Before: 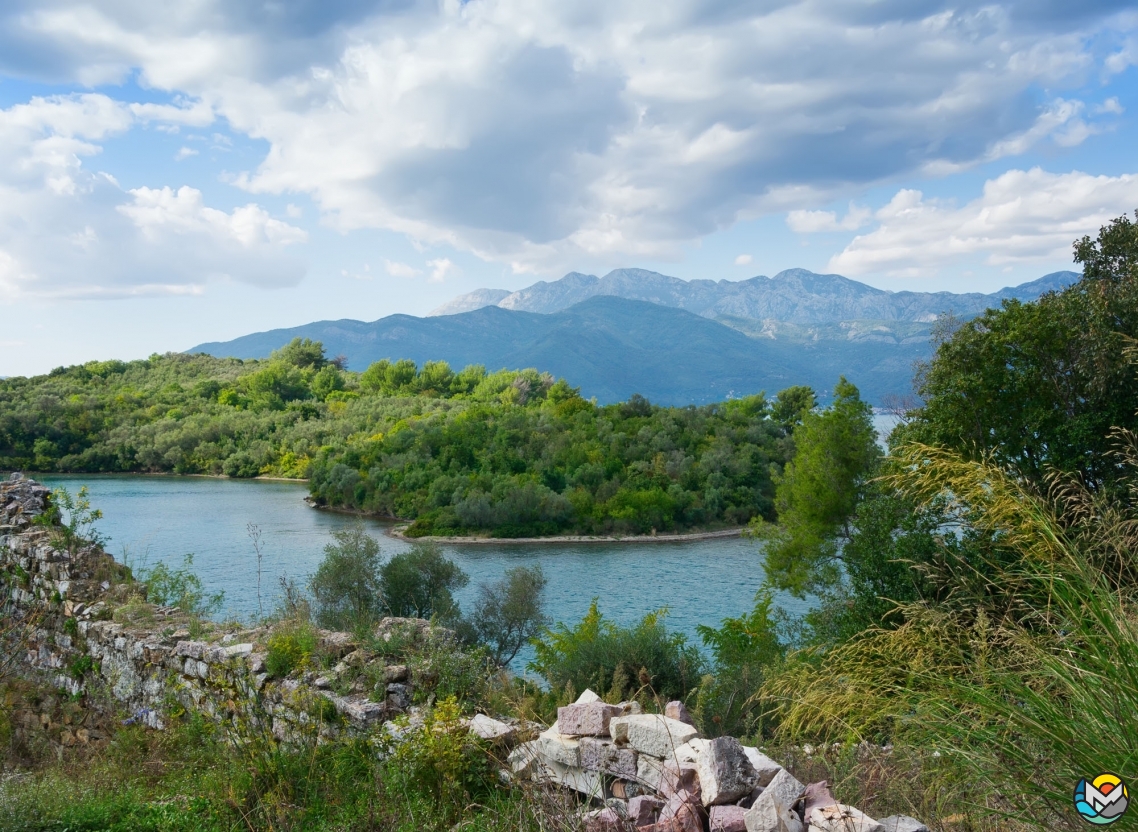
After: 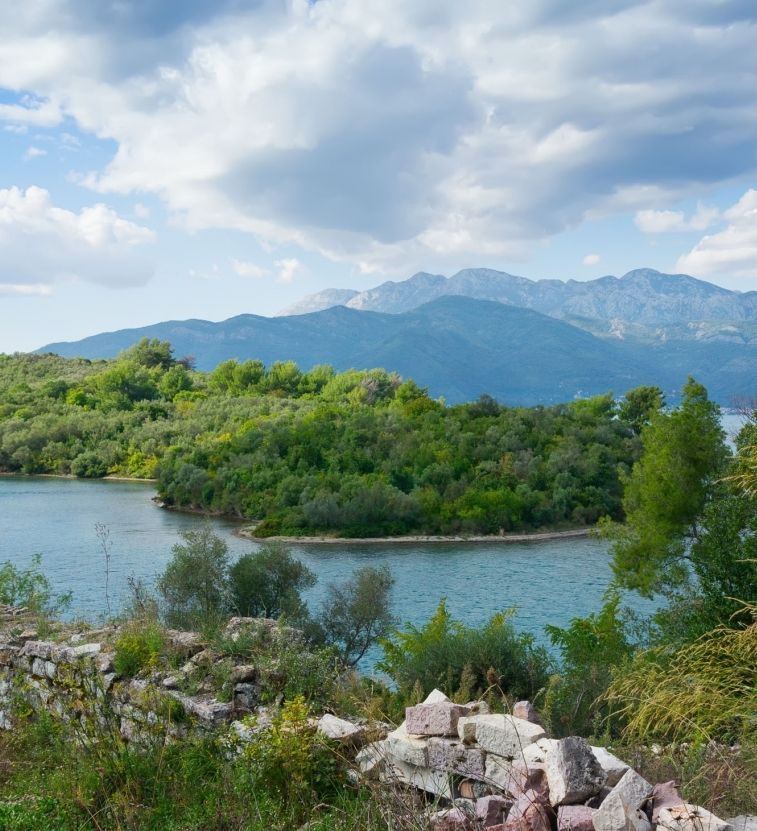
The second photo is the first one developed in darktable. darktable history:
crop and rotate: left 13.361%, right 20.038%
